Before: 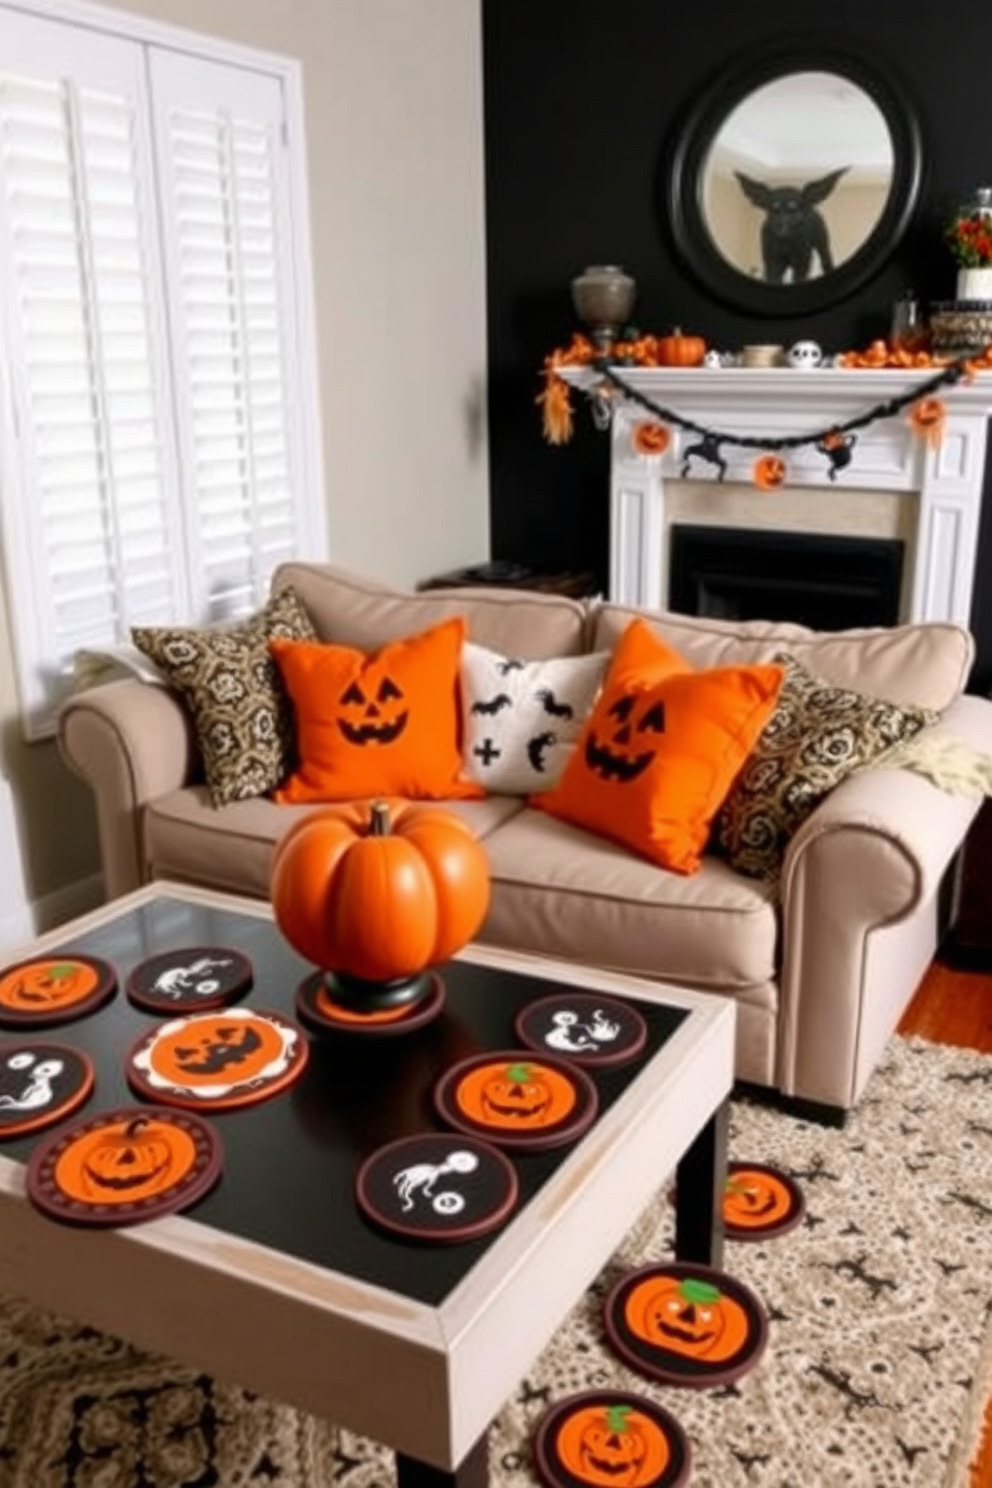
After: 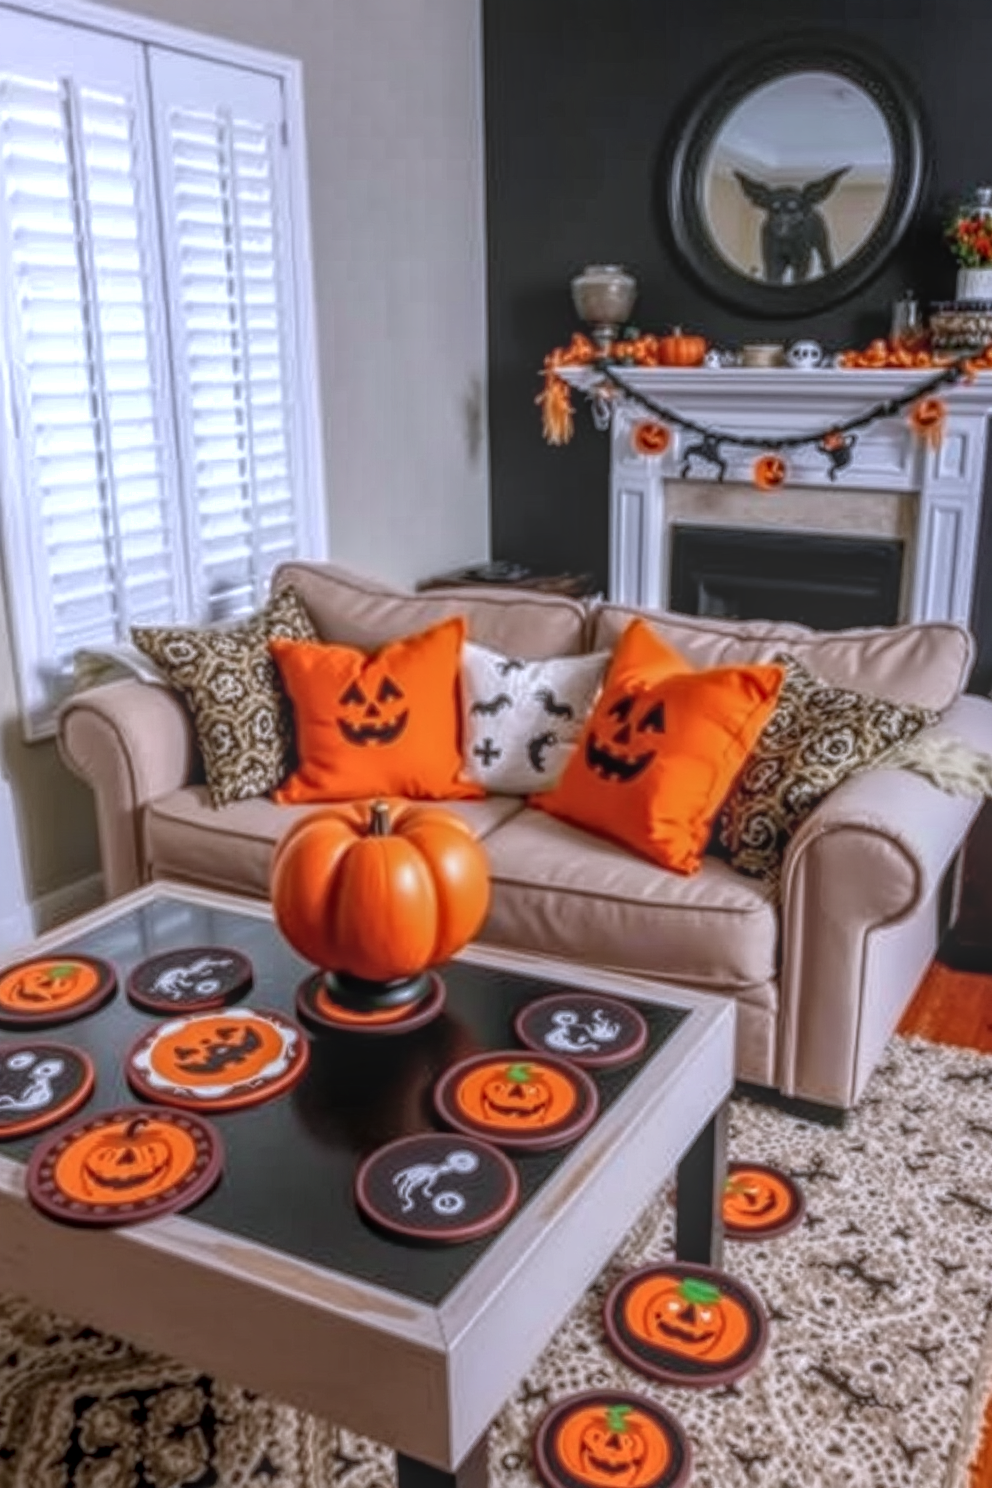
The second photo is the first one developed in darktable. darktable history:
shadows and highlights: shadows 12.46, white point adjustment 1.13, soften with gaussian
local contrast: highlights 20%, shadows 25%, detail 199%, midtone range 0.2
color calibration: illuminant as shot in camera, x 0.37, y 0.382, temperature 4314.52 K
